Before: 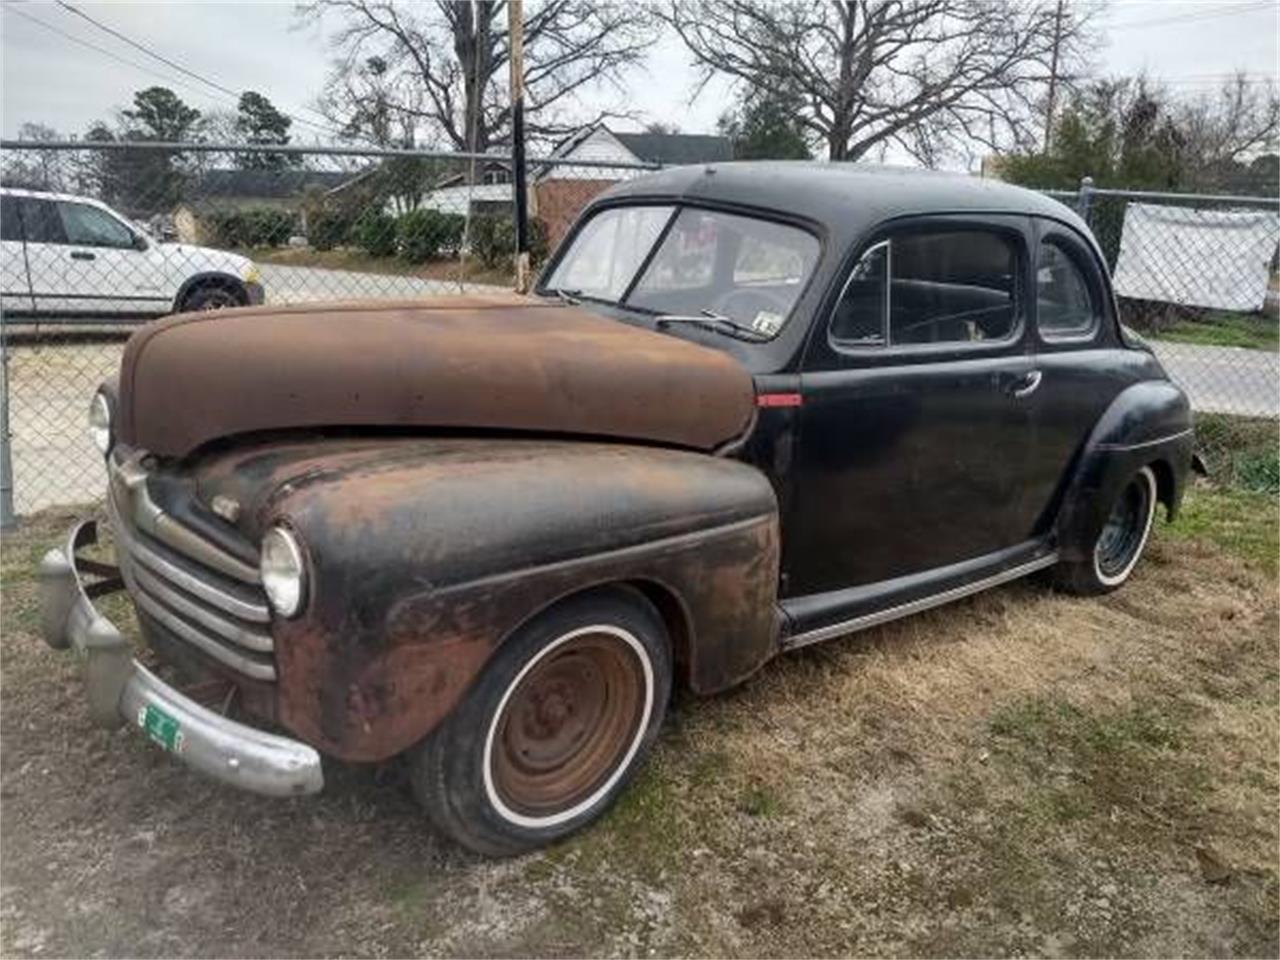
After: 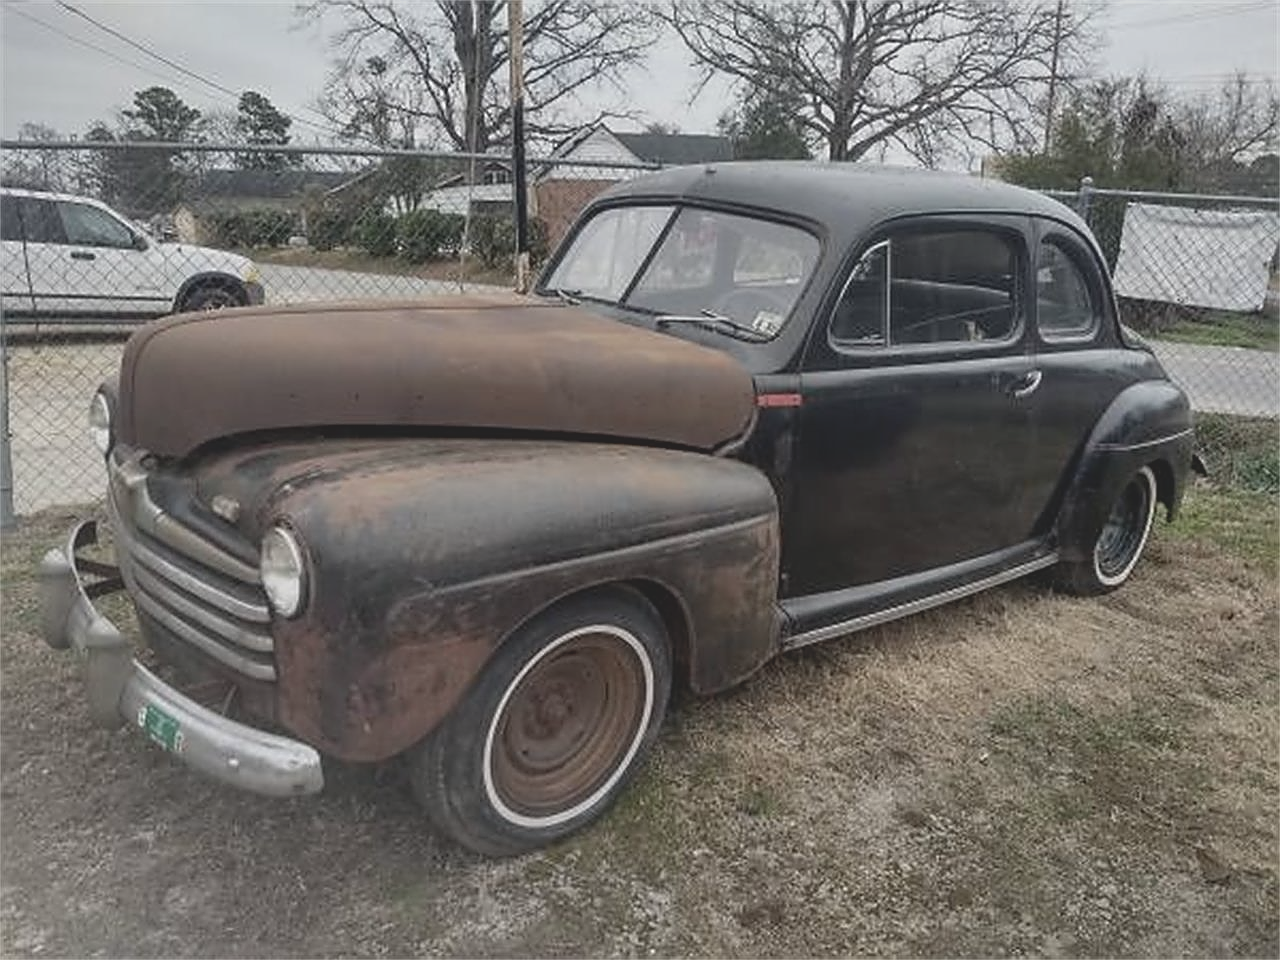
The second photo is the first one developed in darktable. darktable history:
sharpen: radius 1.4, amount 1.25, threshold 0.7
contrast brightness saturation: contrast -0.26, saturation -0.43
